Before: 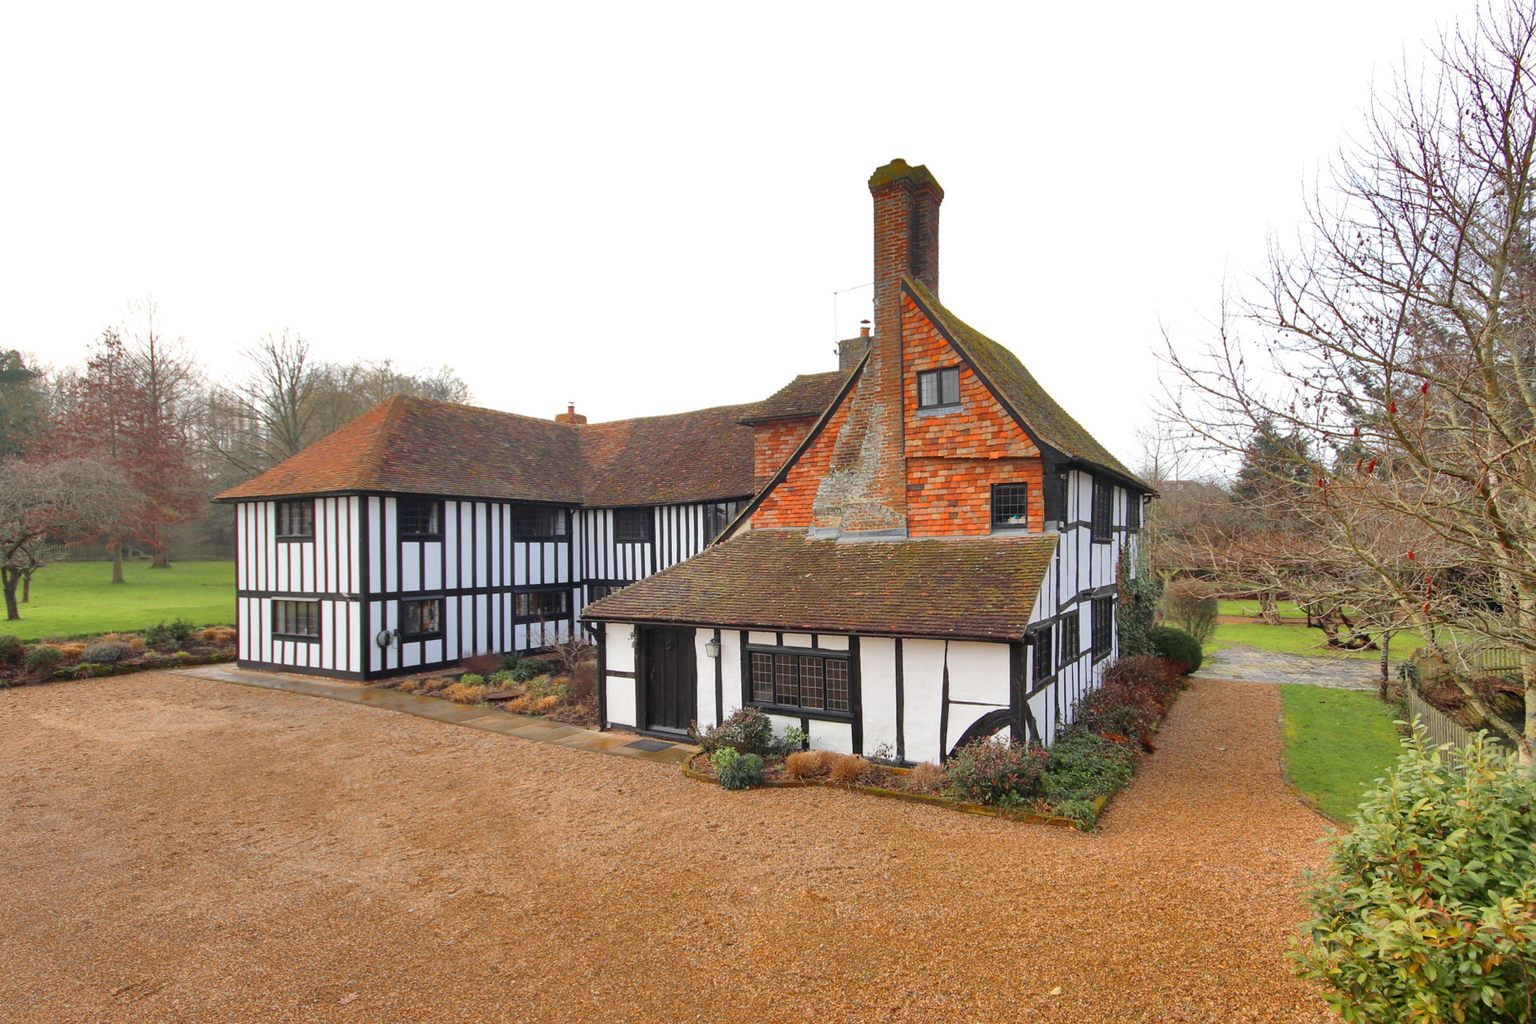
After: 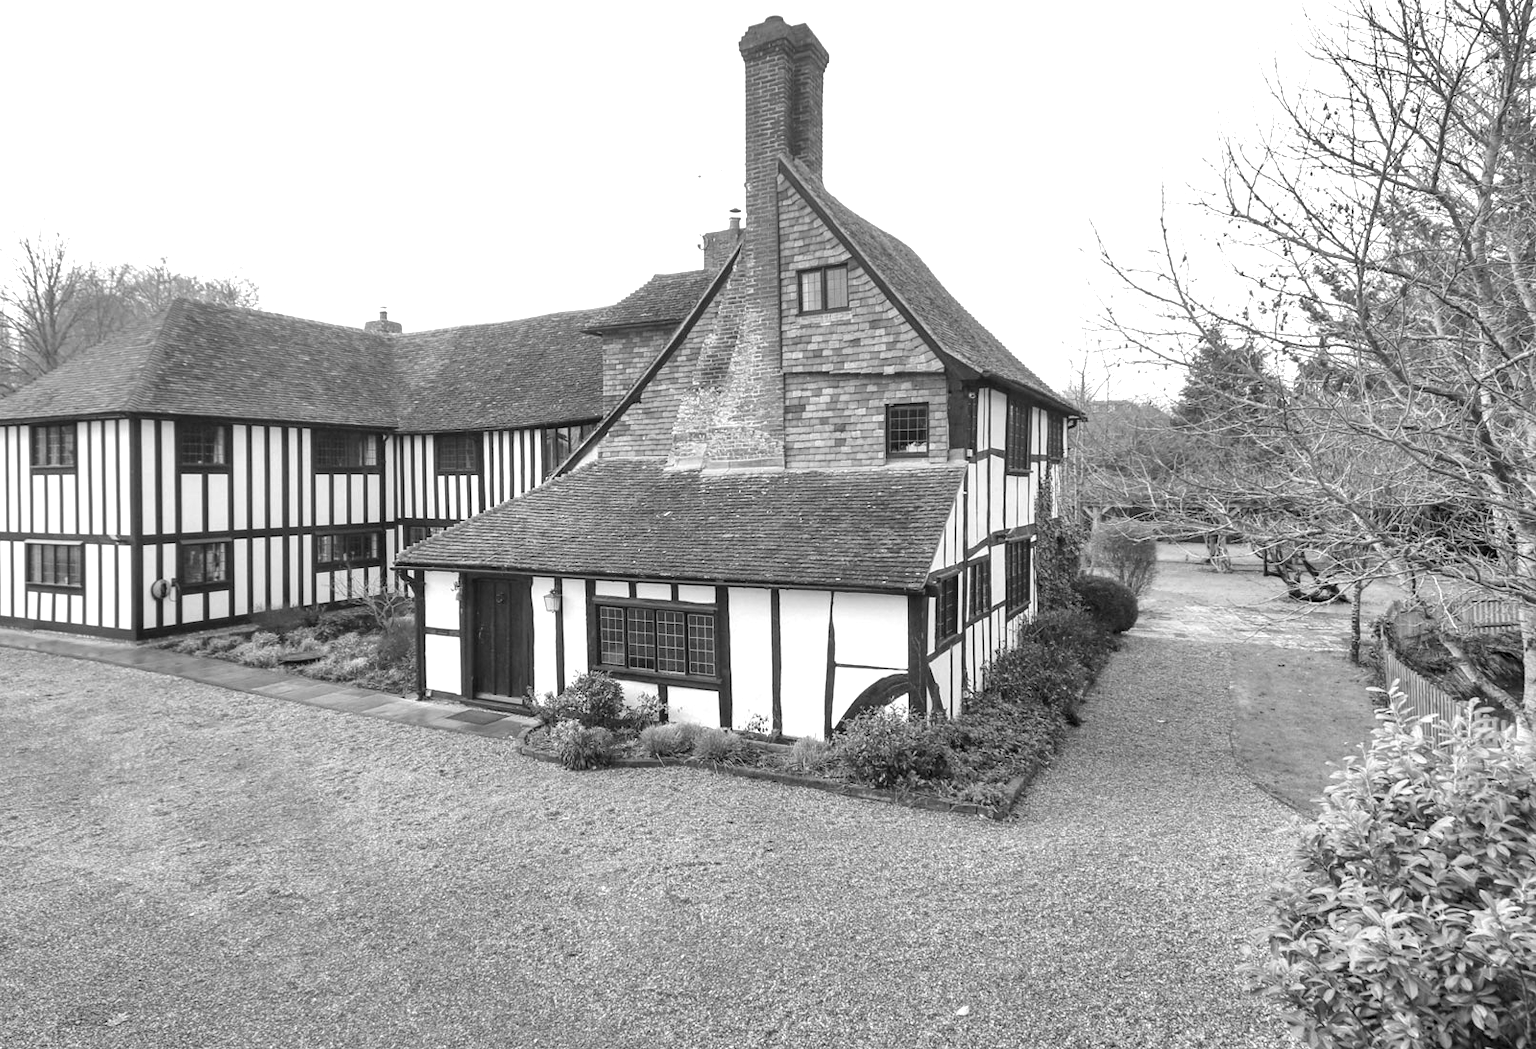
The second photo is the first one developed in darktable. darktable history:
exposure: exposure 0.6 EV, compensate highlight preservation false
monochrome: on, module defaults
crop: left 16.315%, top 14.246%
color correction: highlights a* 0.003, highlights b* -0.283
local contrast: on, module defaults
